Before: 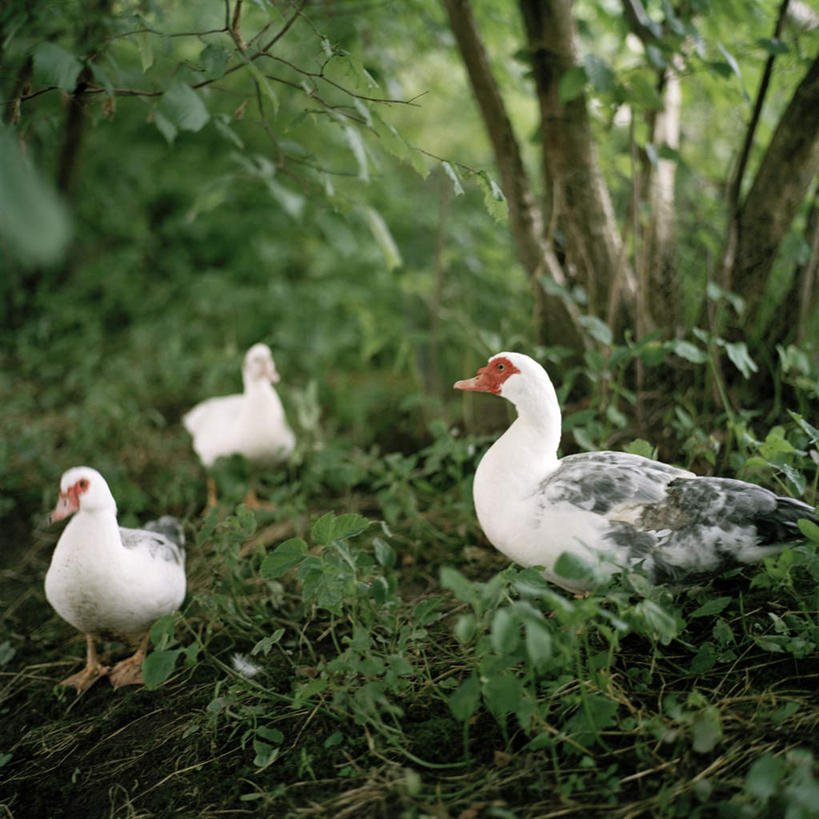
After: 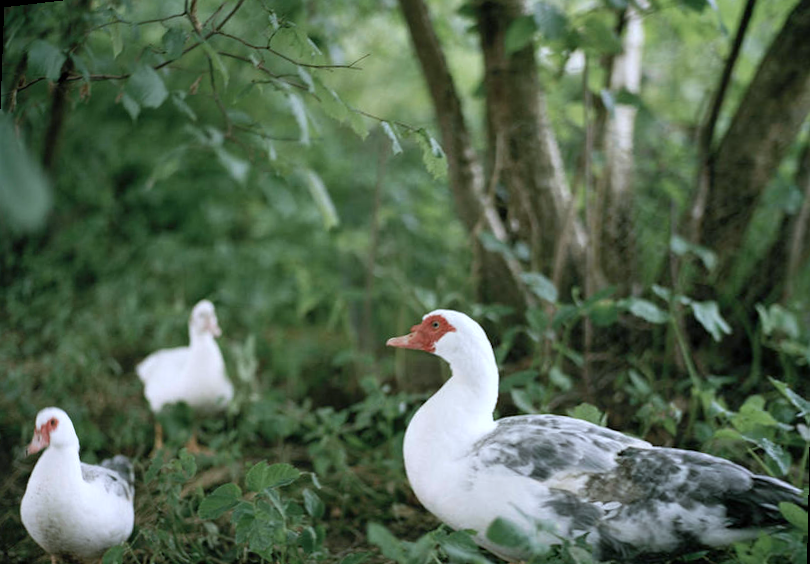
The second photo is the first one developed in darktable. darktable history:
color calibration: illuminant as shot in camera, x 0.369, y 0.376, temperature 4328.46 K, gamut compression 3
crop: bottom 19.644%
rotate and perspective: rotation 1.69°, lens shift (vertical) -0.023, lens shift (horizontal) -0.291, crop left 0.025, crop right 0.988, crop top 0.092, crop bottom 0.842
